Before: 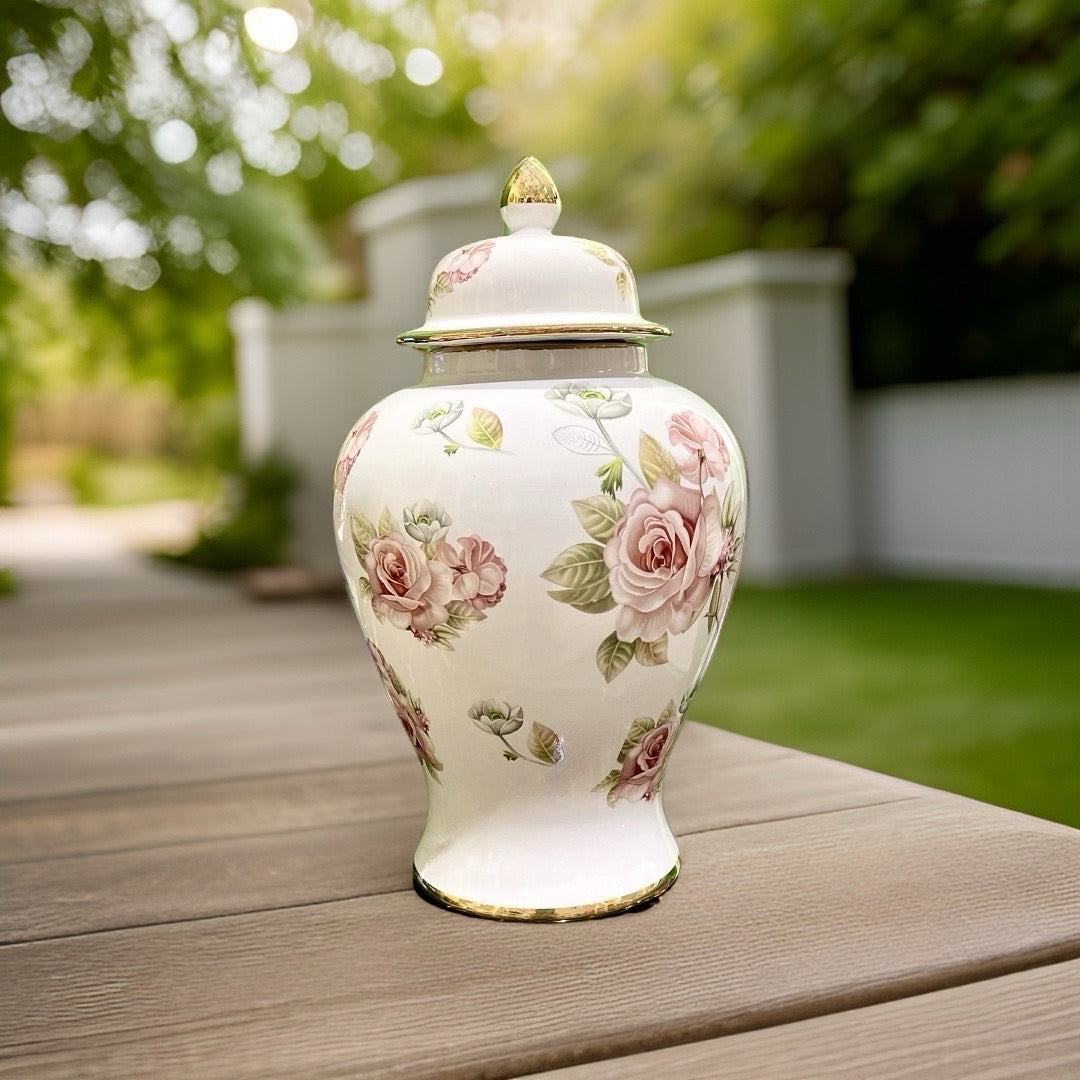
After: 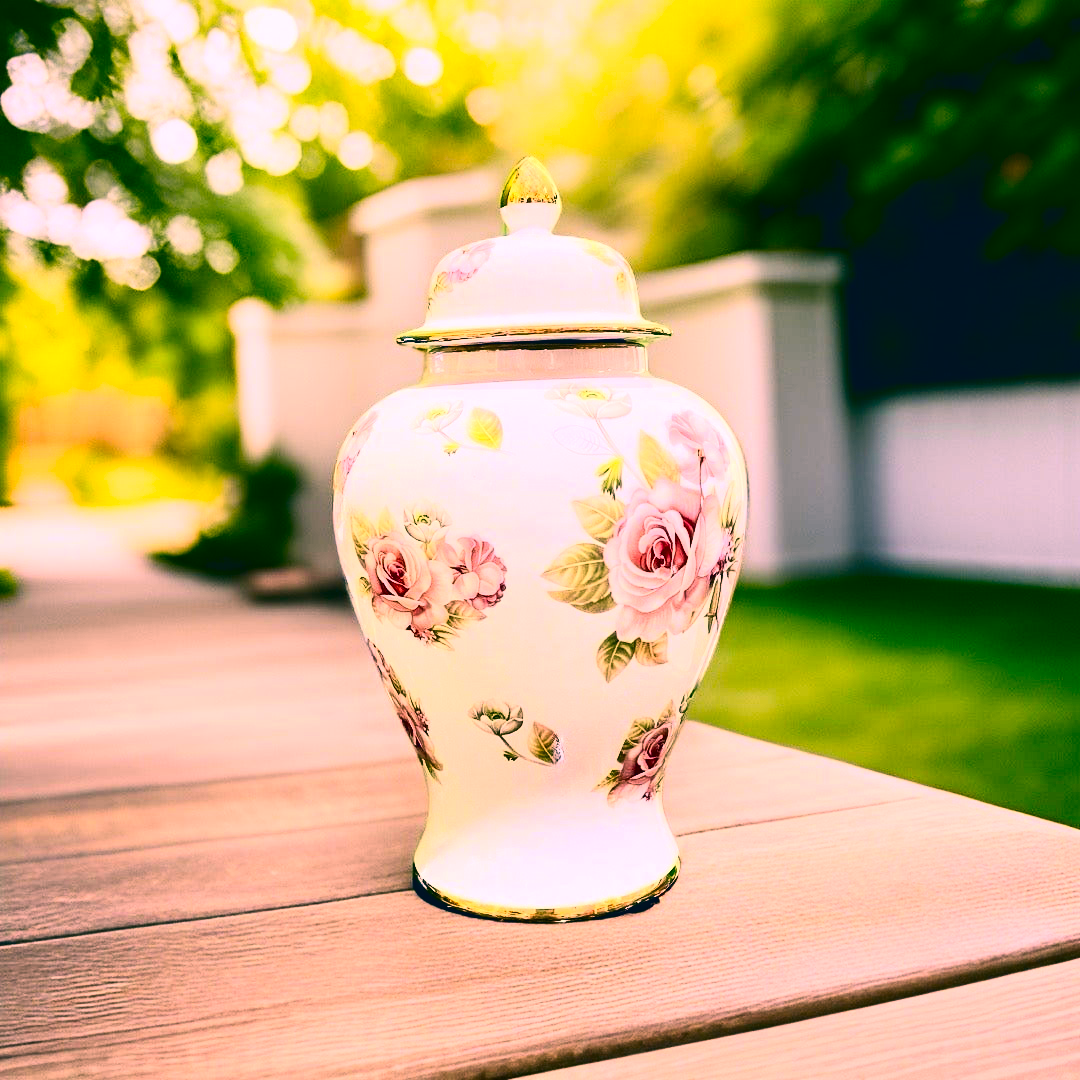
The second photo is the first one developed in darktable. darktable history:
color correction: highlights a* 17.3, highlights b* 0.26, shadows a* -15.48, shadows b* -14.22, saturation 1.52
tone equalizer: -8 EV -0.395 EV, -7 EV -0.393 EV, -6 EV -0.298 EV, -5 EV -0.241 EV, -3 EV 0.242 EV, -2 EV 0.357 EV, -1 EV 0.37 EV, +0 EV 0.411 EV
contrast brightness saturation: contrast 0.411, brightness 0.053, saturation 0.256
